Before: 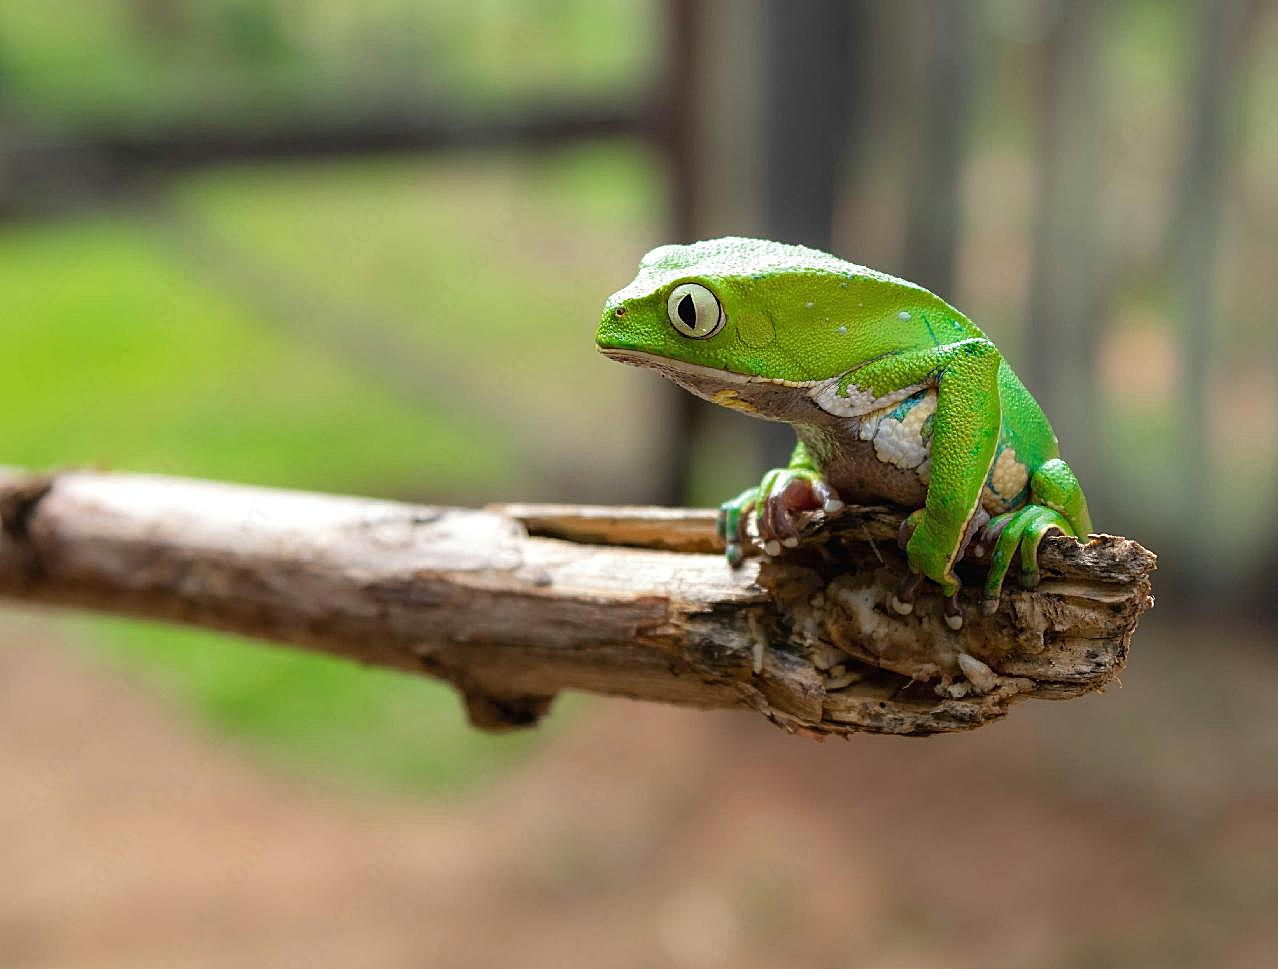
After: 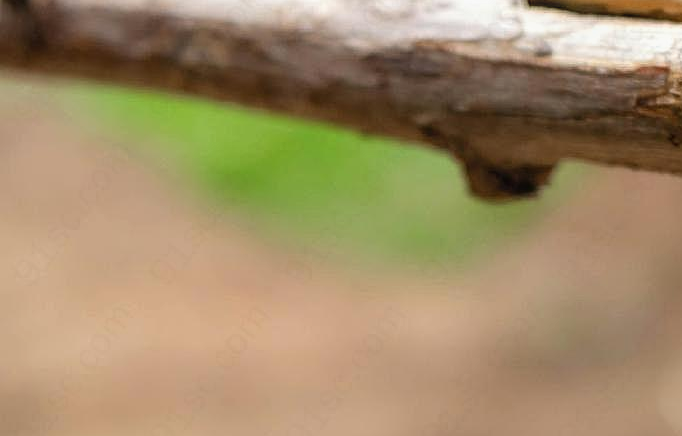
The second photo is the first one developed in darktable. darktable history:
crop and rotate: top 54.778%, right 46.61%, bottom 0.159%
local contrast: detail 110%
